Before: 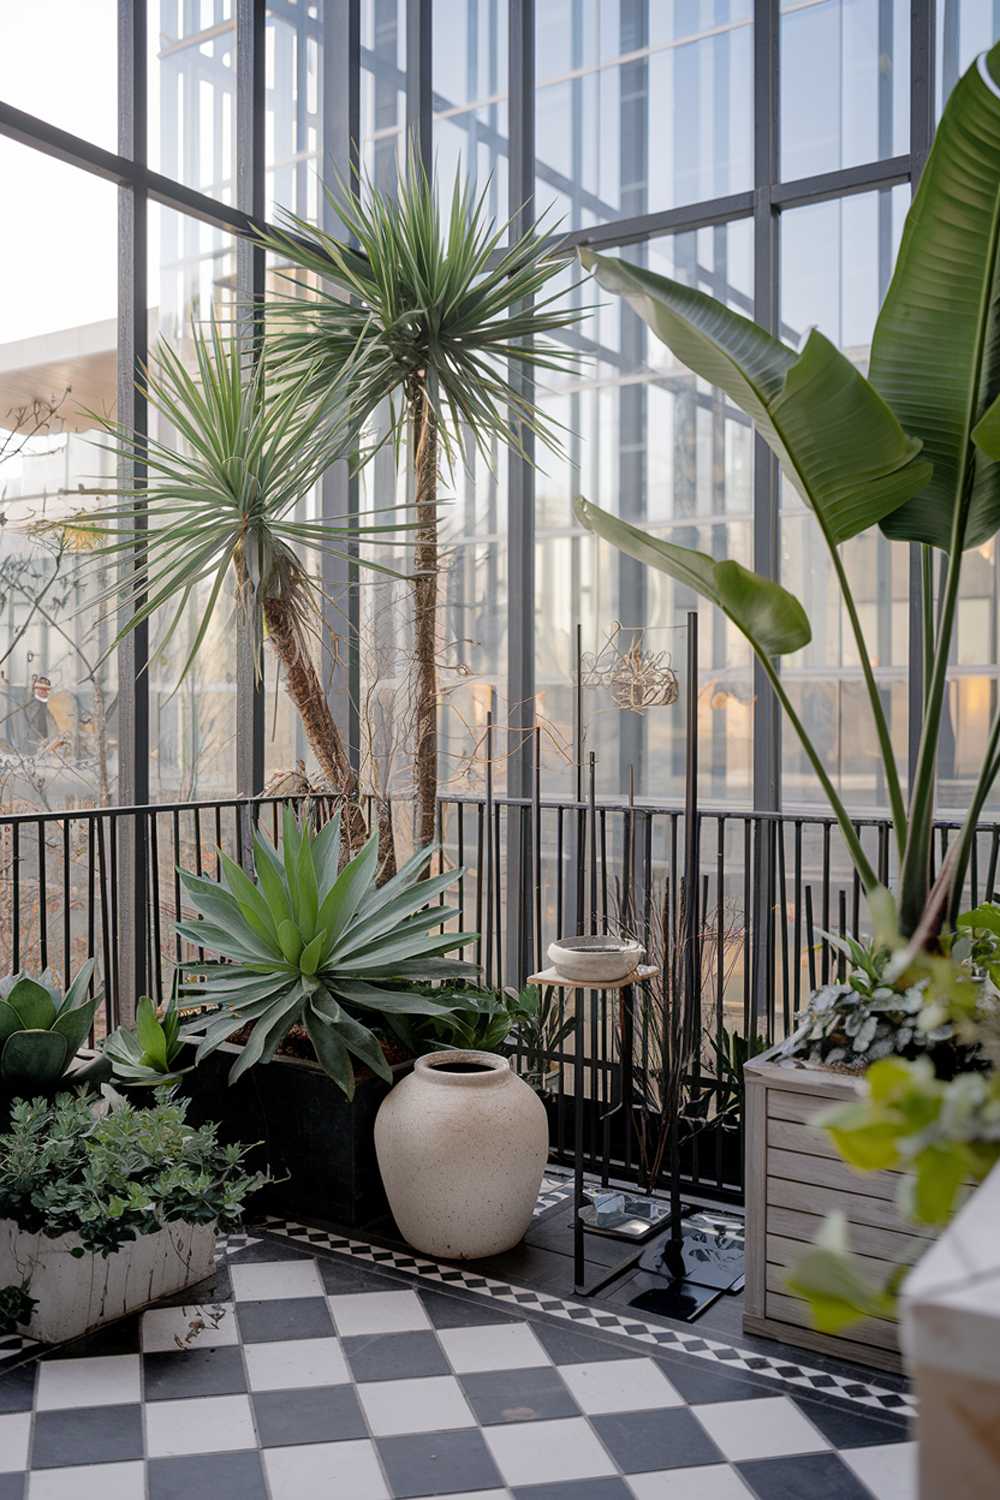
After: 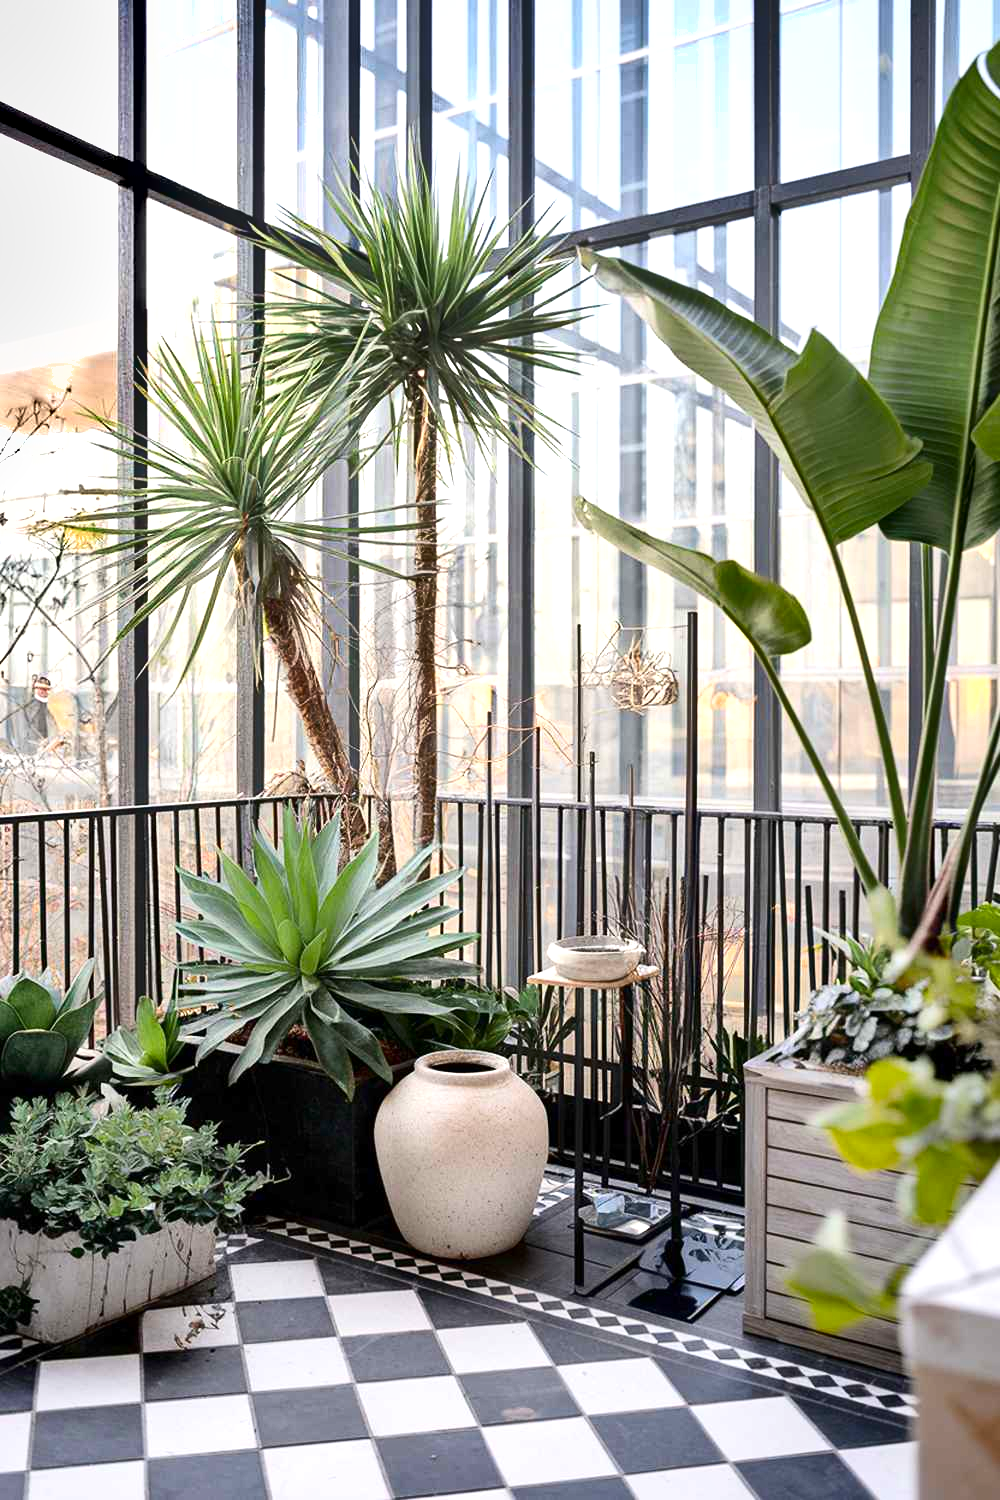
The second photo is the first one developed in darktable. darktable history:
contrast brightness saturation: contrast 0.15, brightness -0.01, saturation 0.1
shadows and highlights: soften with gaussian
exposure: exposure 0.999 EV, compensate highlight preservation false
